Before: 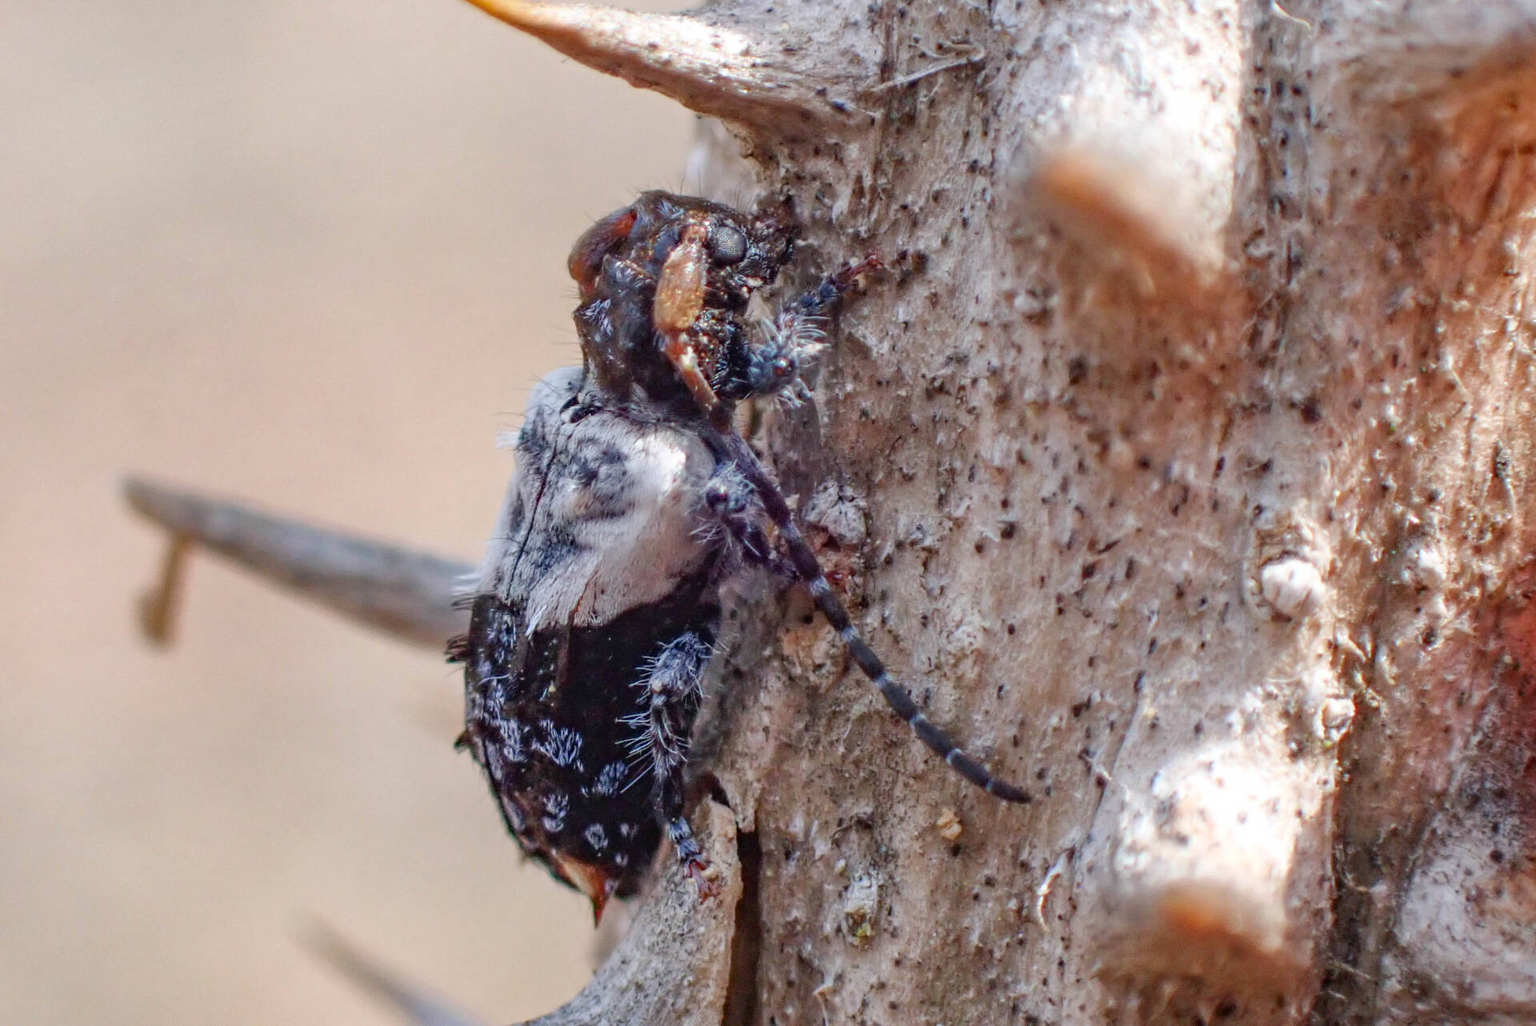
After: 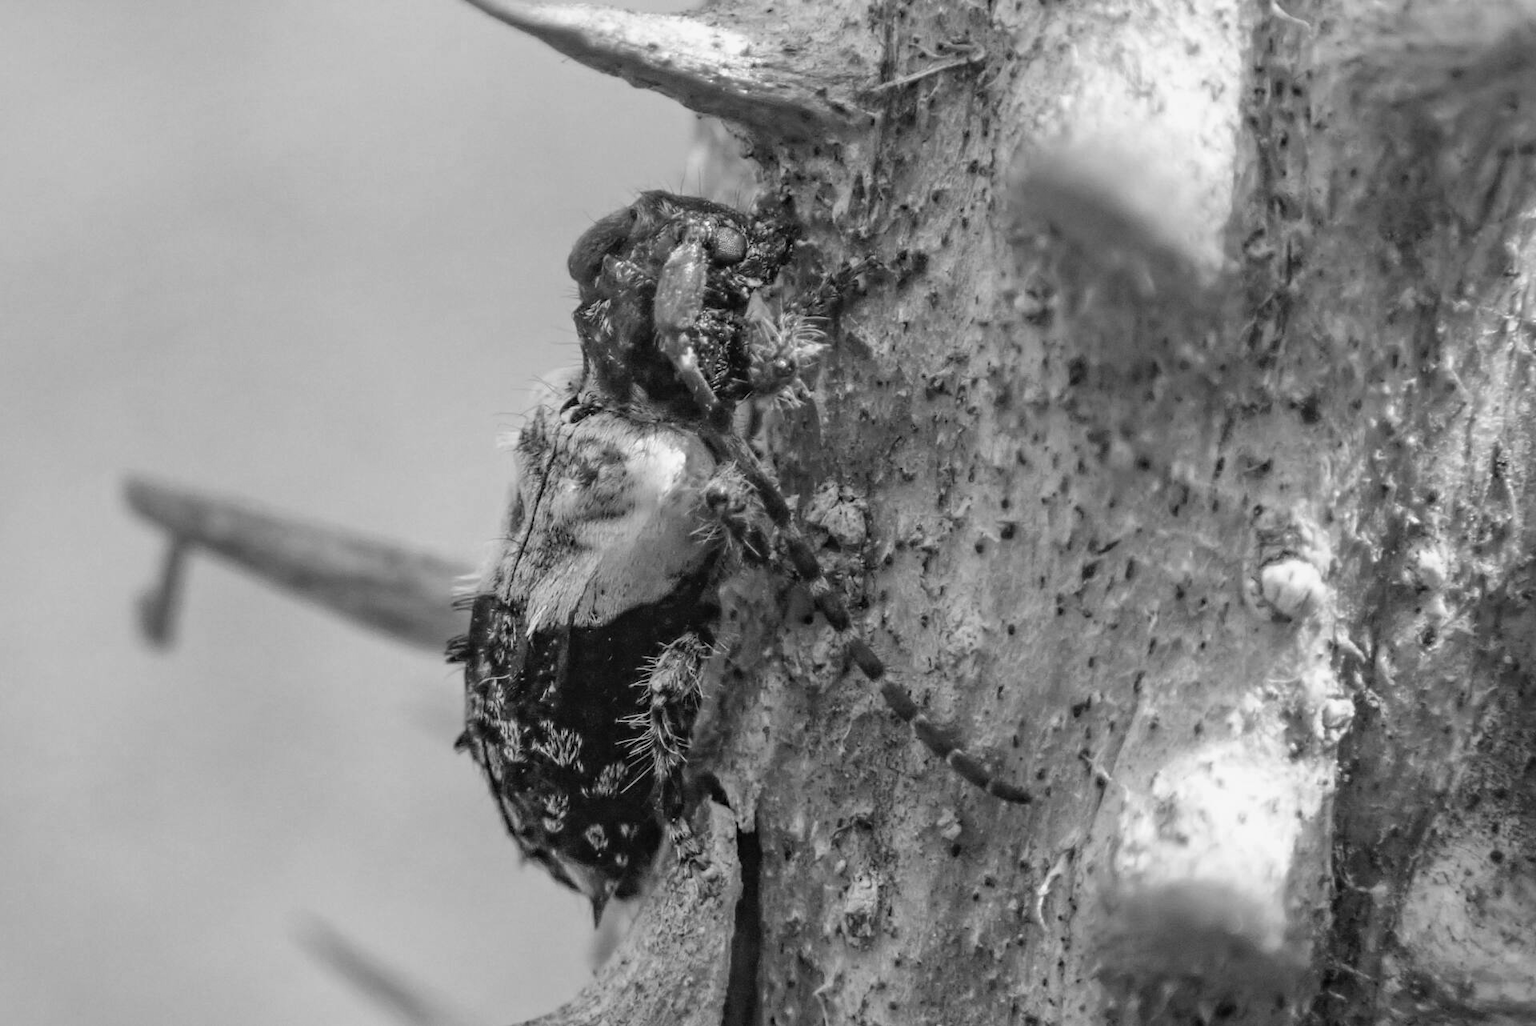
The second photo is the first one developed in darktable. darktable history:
color calibration: output gray [0.25, 0.35, 0.4, 0], illuminant same as pipeline (D50), adaptation XYZ, x 0.345, y 0.359, temperature 5003.52 K
